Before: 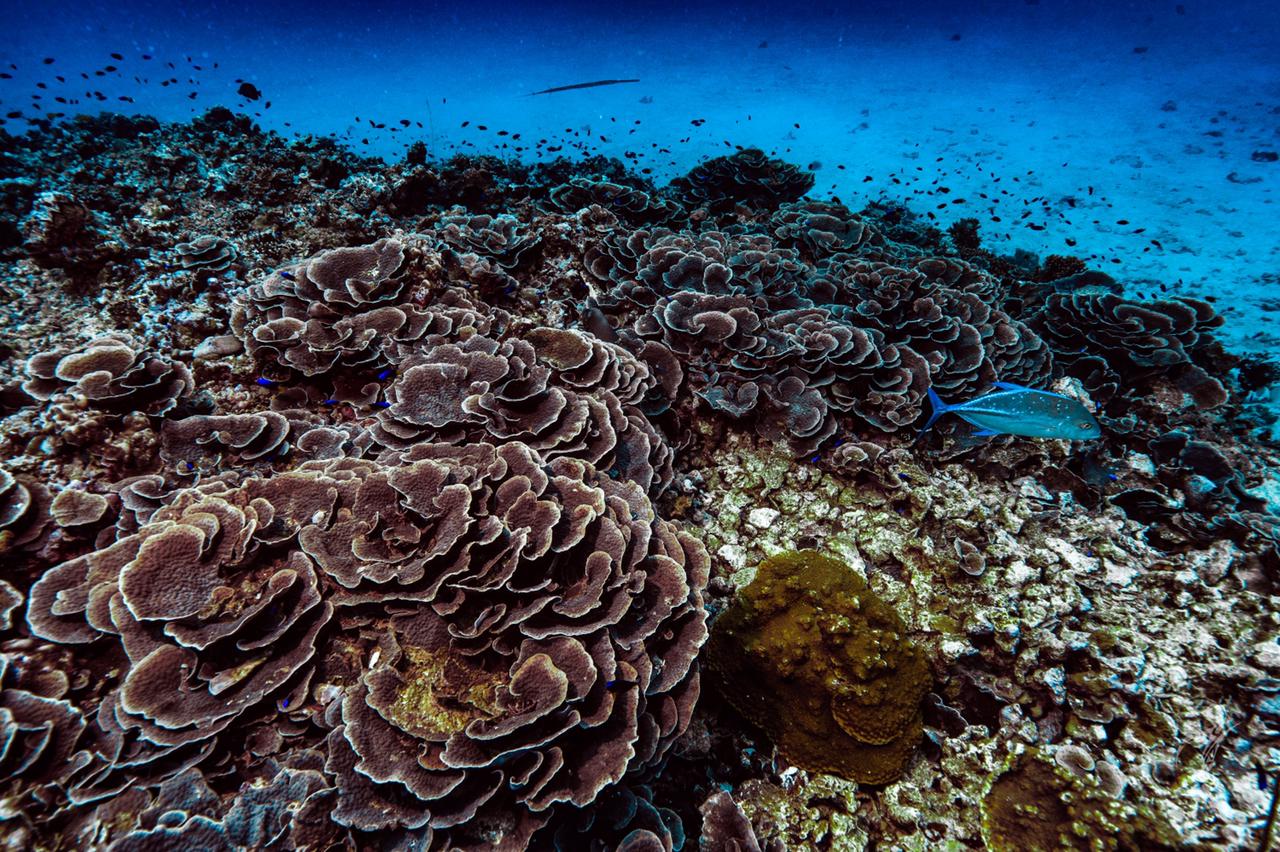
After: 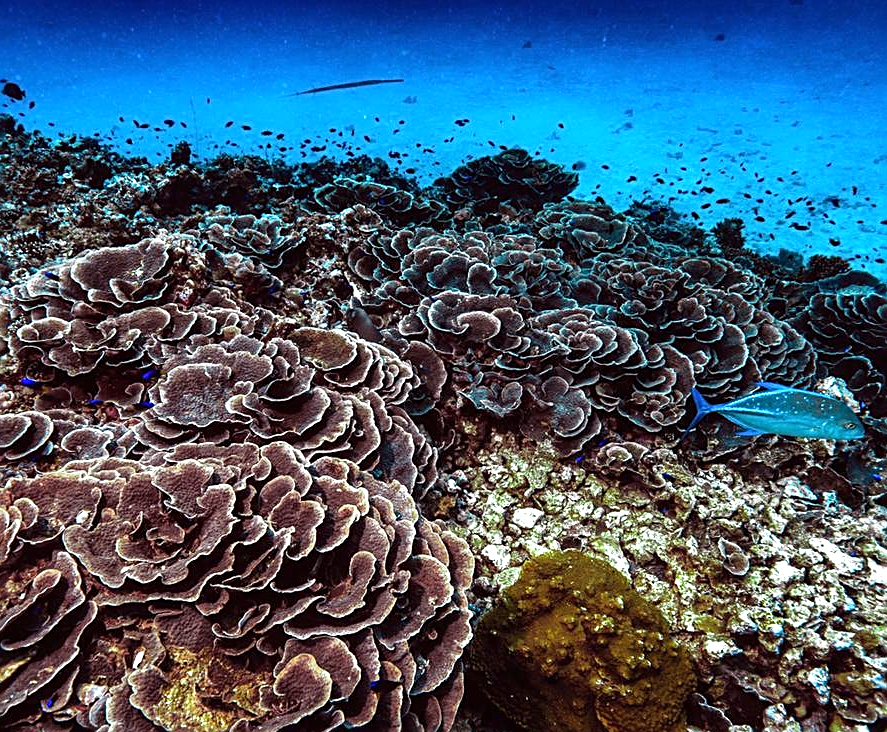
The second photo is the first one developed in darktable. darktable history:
exposure: black level correction 0, exposure 0.7 EV, compensate exposure bias true, compensate highlight preservation false
sharpen: on, module defaults
crop: left 18.479%, right 12.2%, bottom 13.971%
